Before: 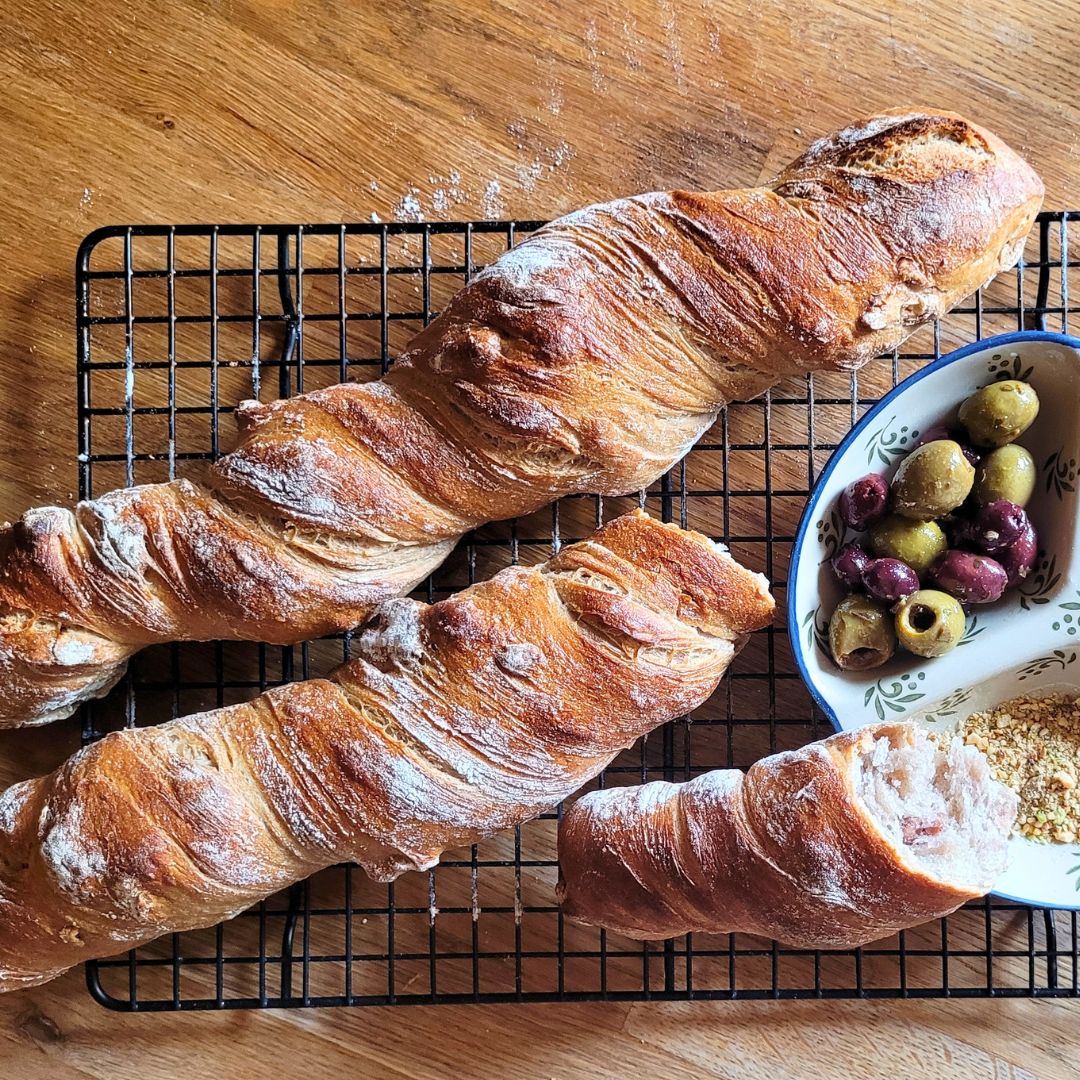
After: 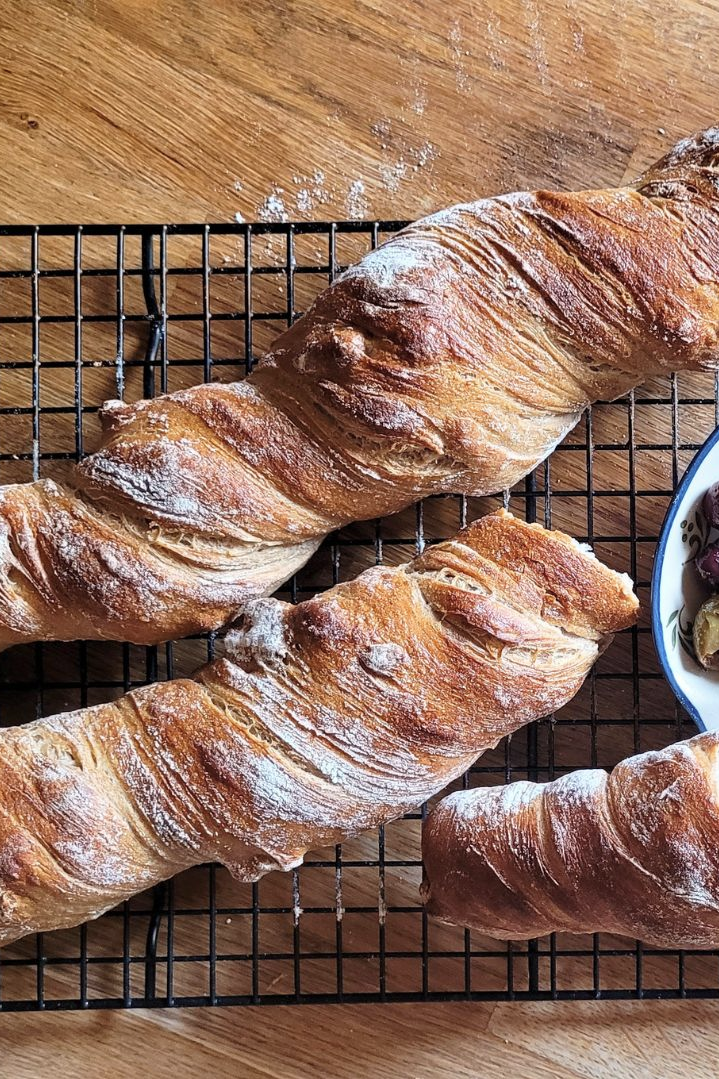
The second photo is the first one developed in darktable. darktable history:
crop and rotate: left 12.673%, right 20.66%
color correction: saturation 0.85
